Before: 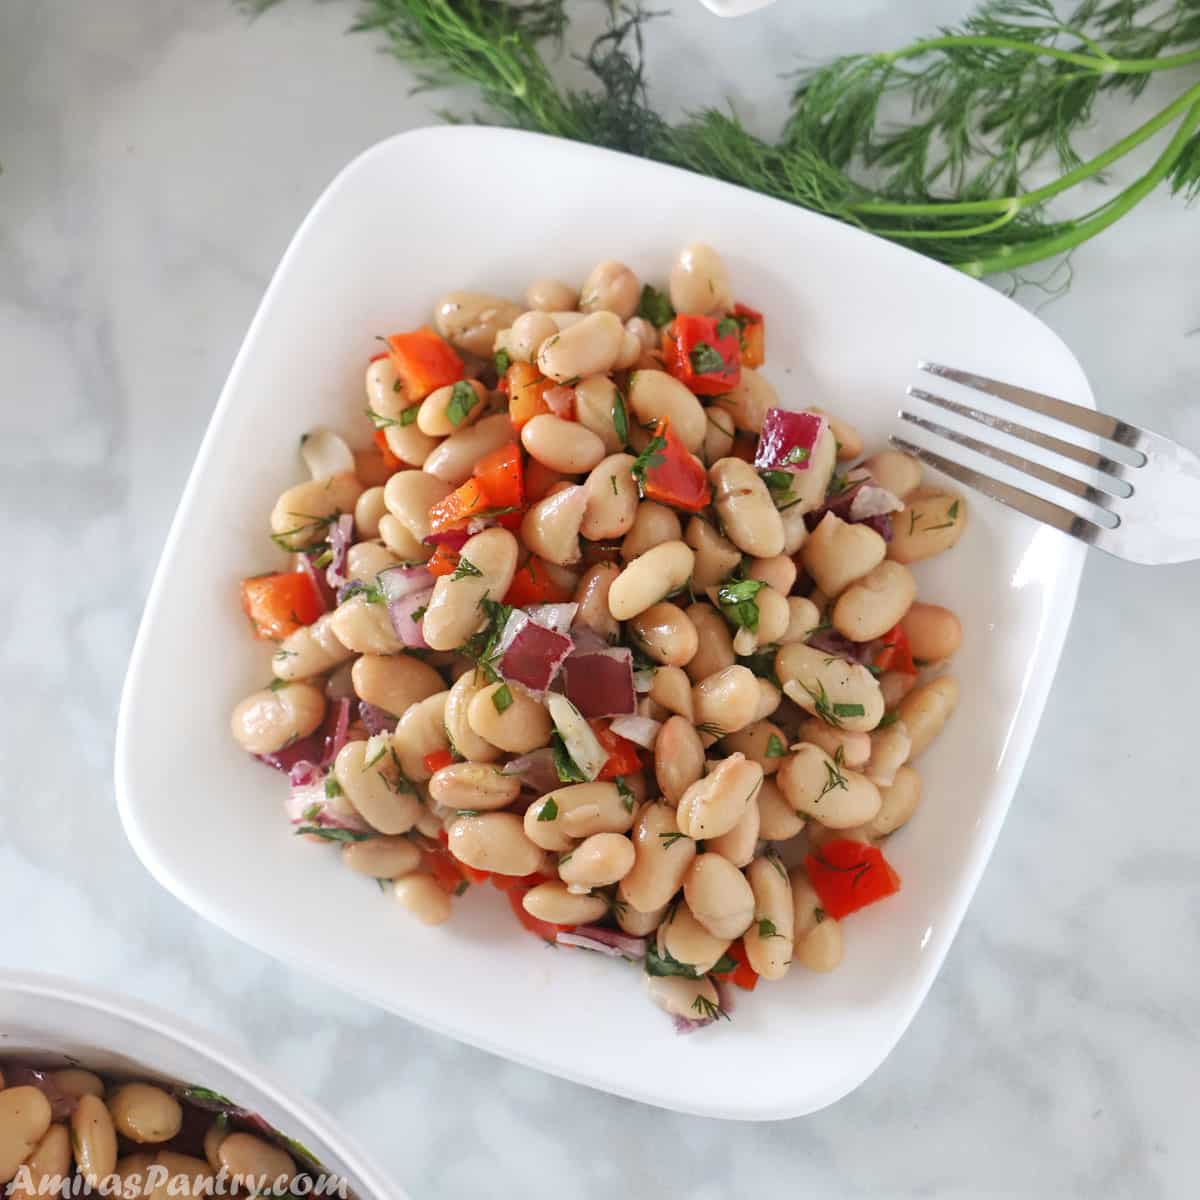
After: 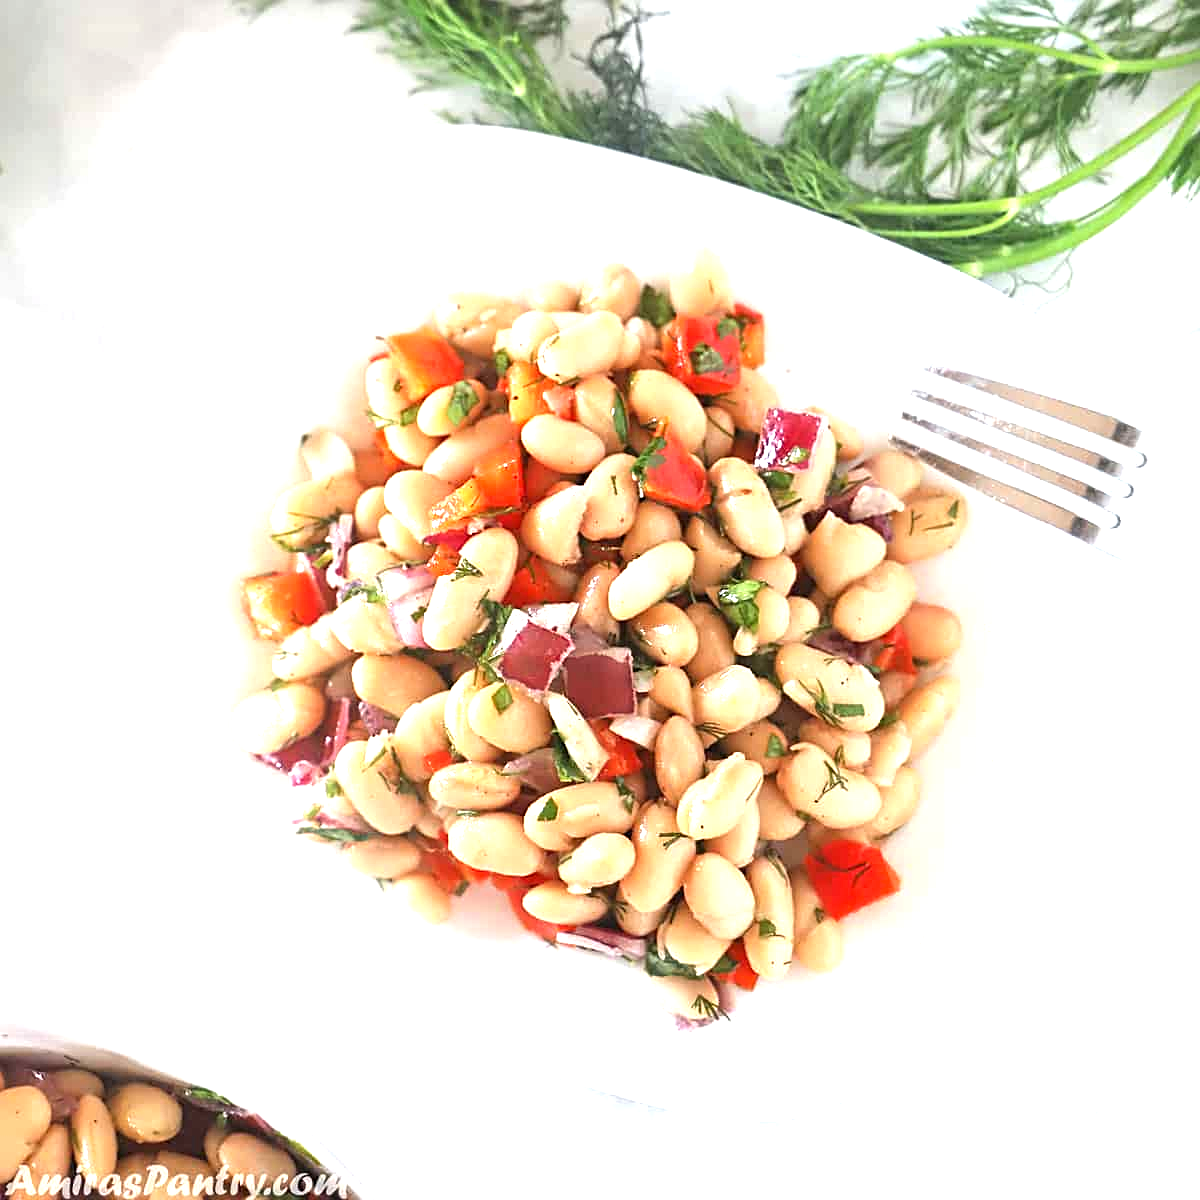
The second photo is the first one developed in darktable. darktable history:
exposure: black level correction 0, exposure 1.282 EV, compensate exposure bias true, compensate highlight preservation false
sharpen: on, module defaults
